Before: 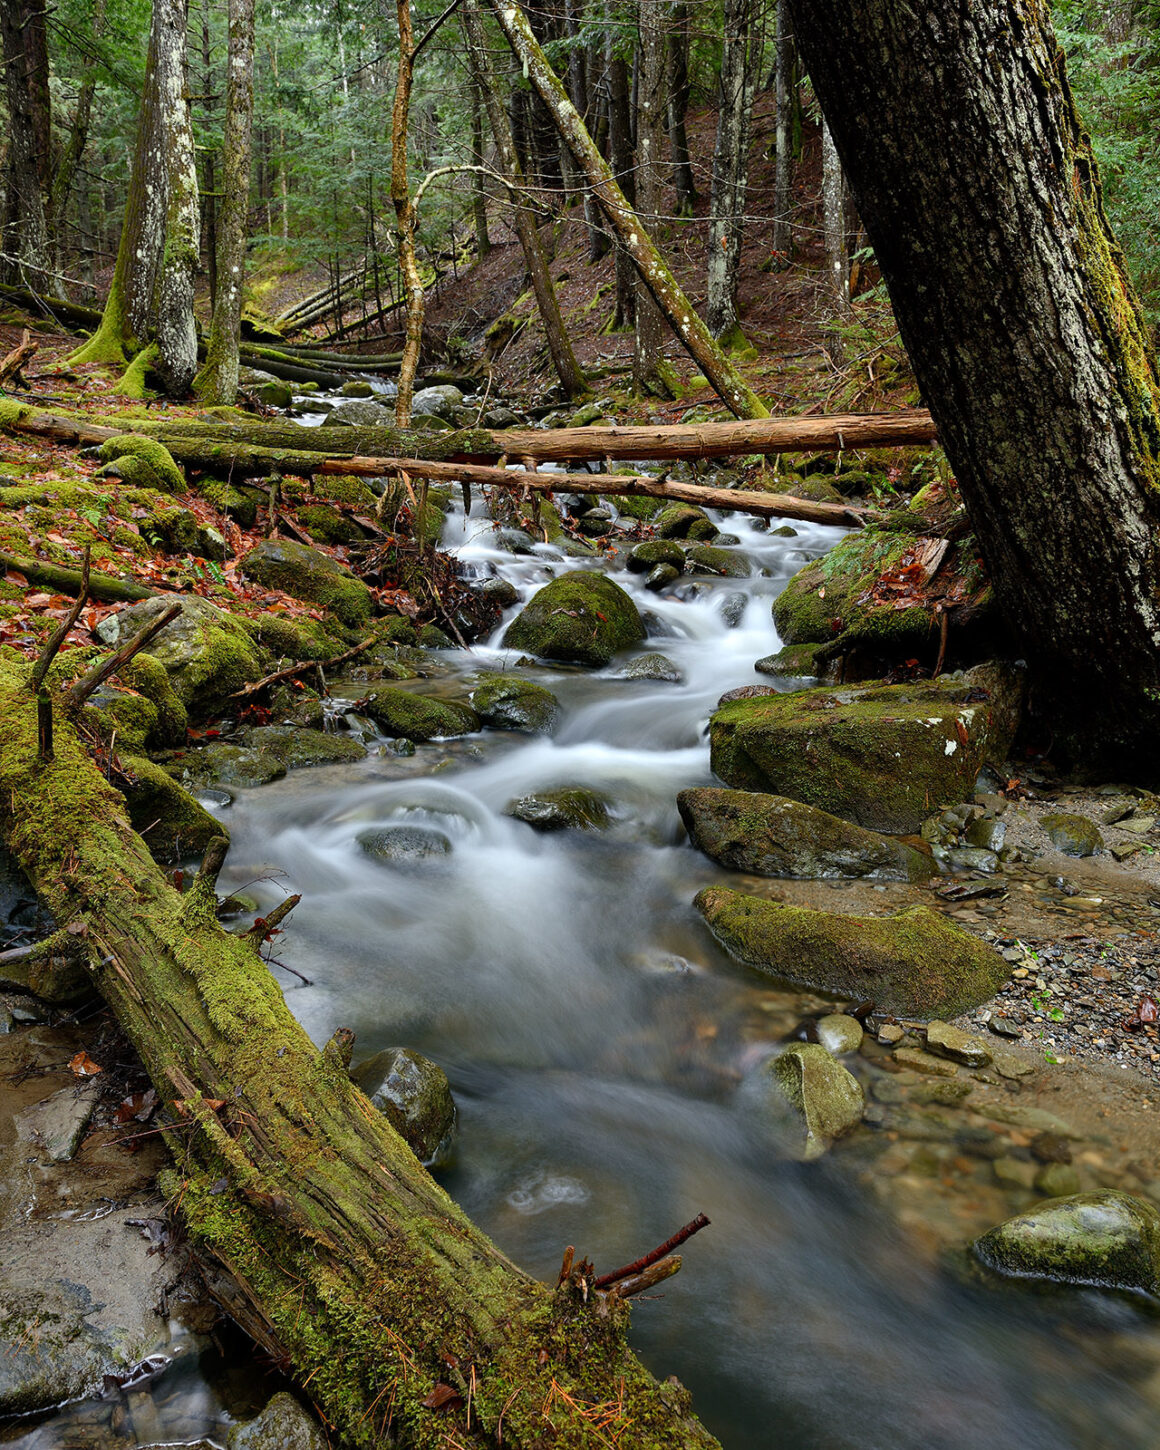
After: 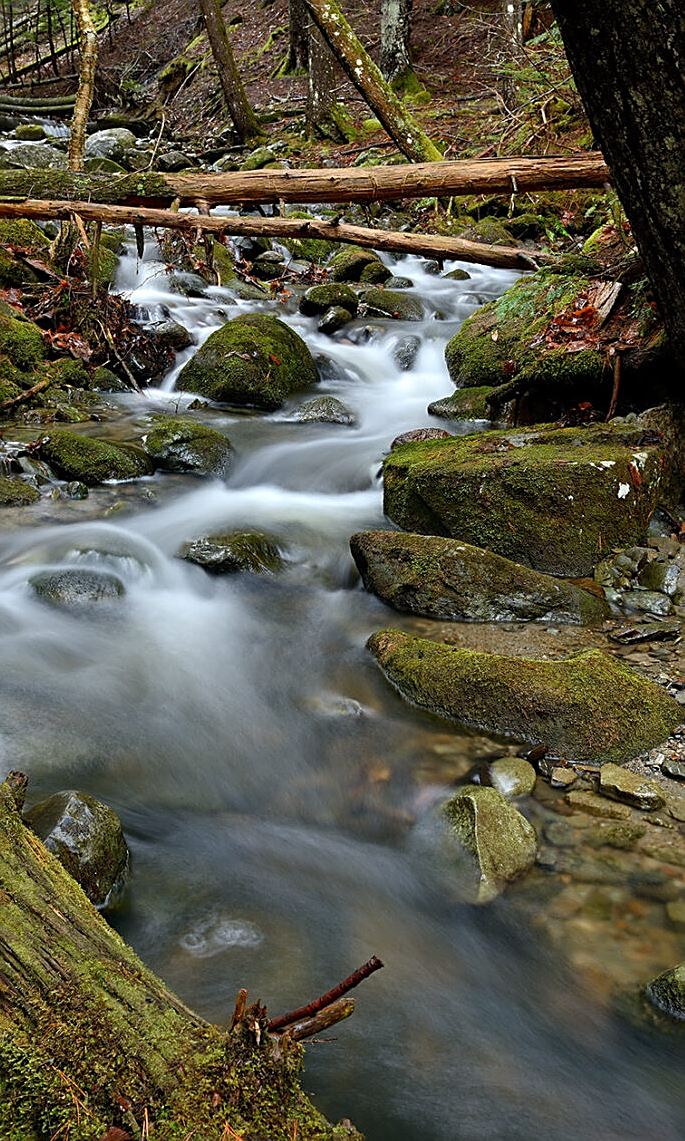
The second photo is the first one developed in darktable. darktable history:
sharpen: on, module defaults
crop and rotate: left 28.256%, top 17.734%, right 12.656%, bottom 3.573%
